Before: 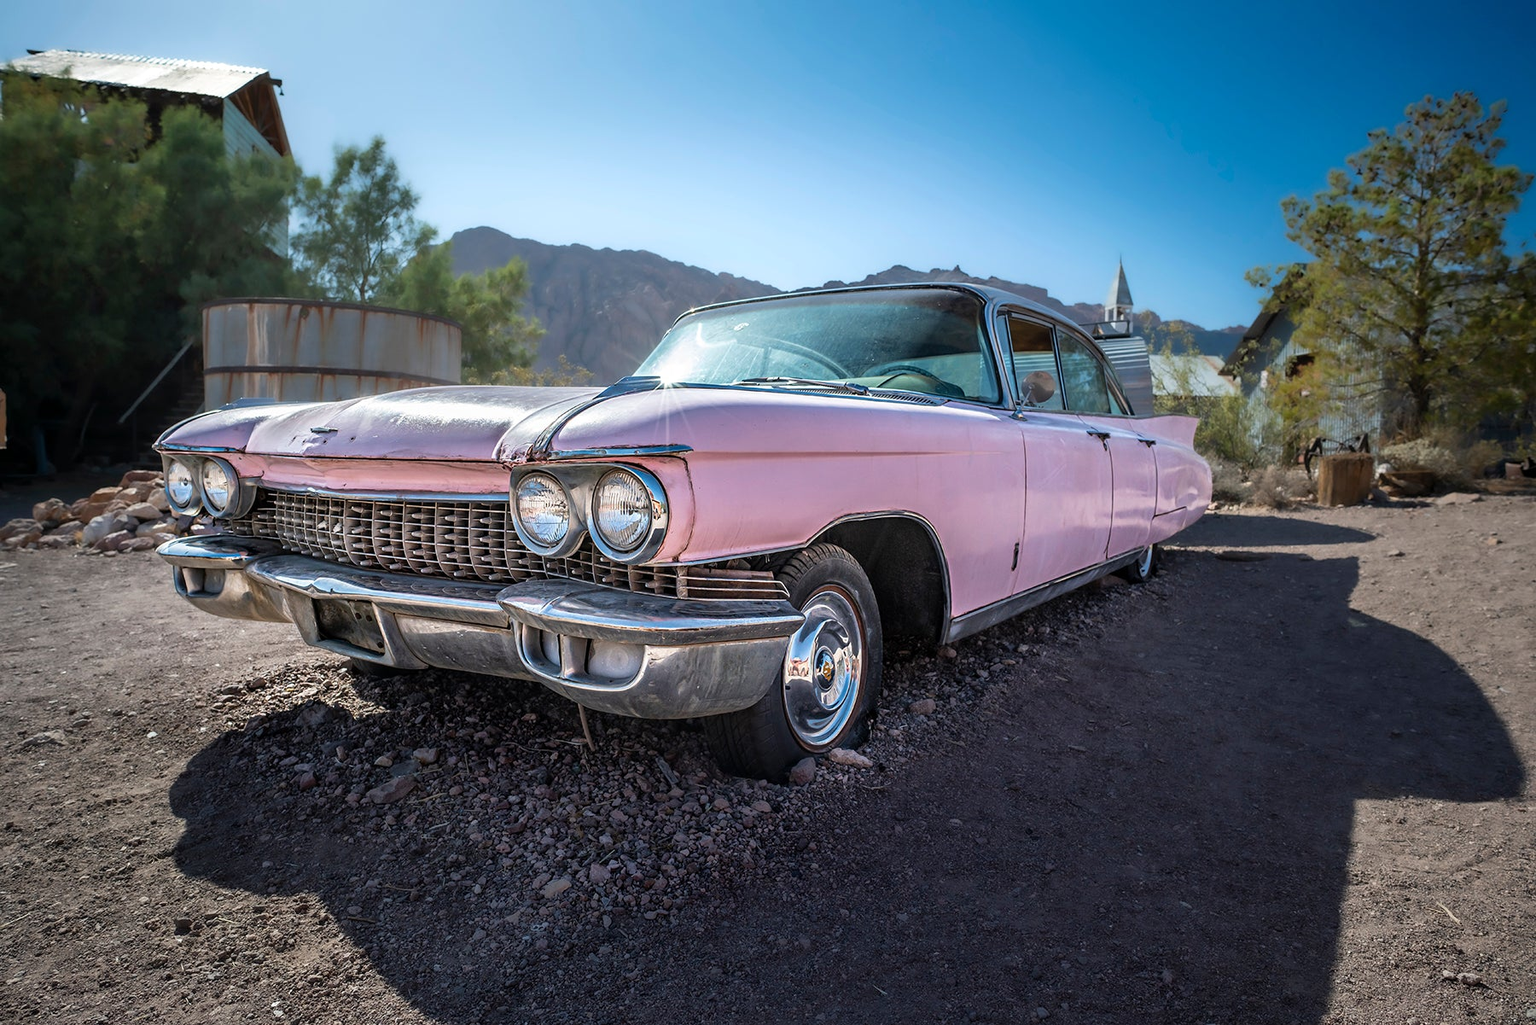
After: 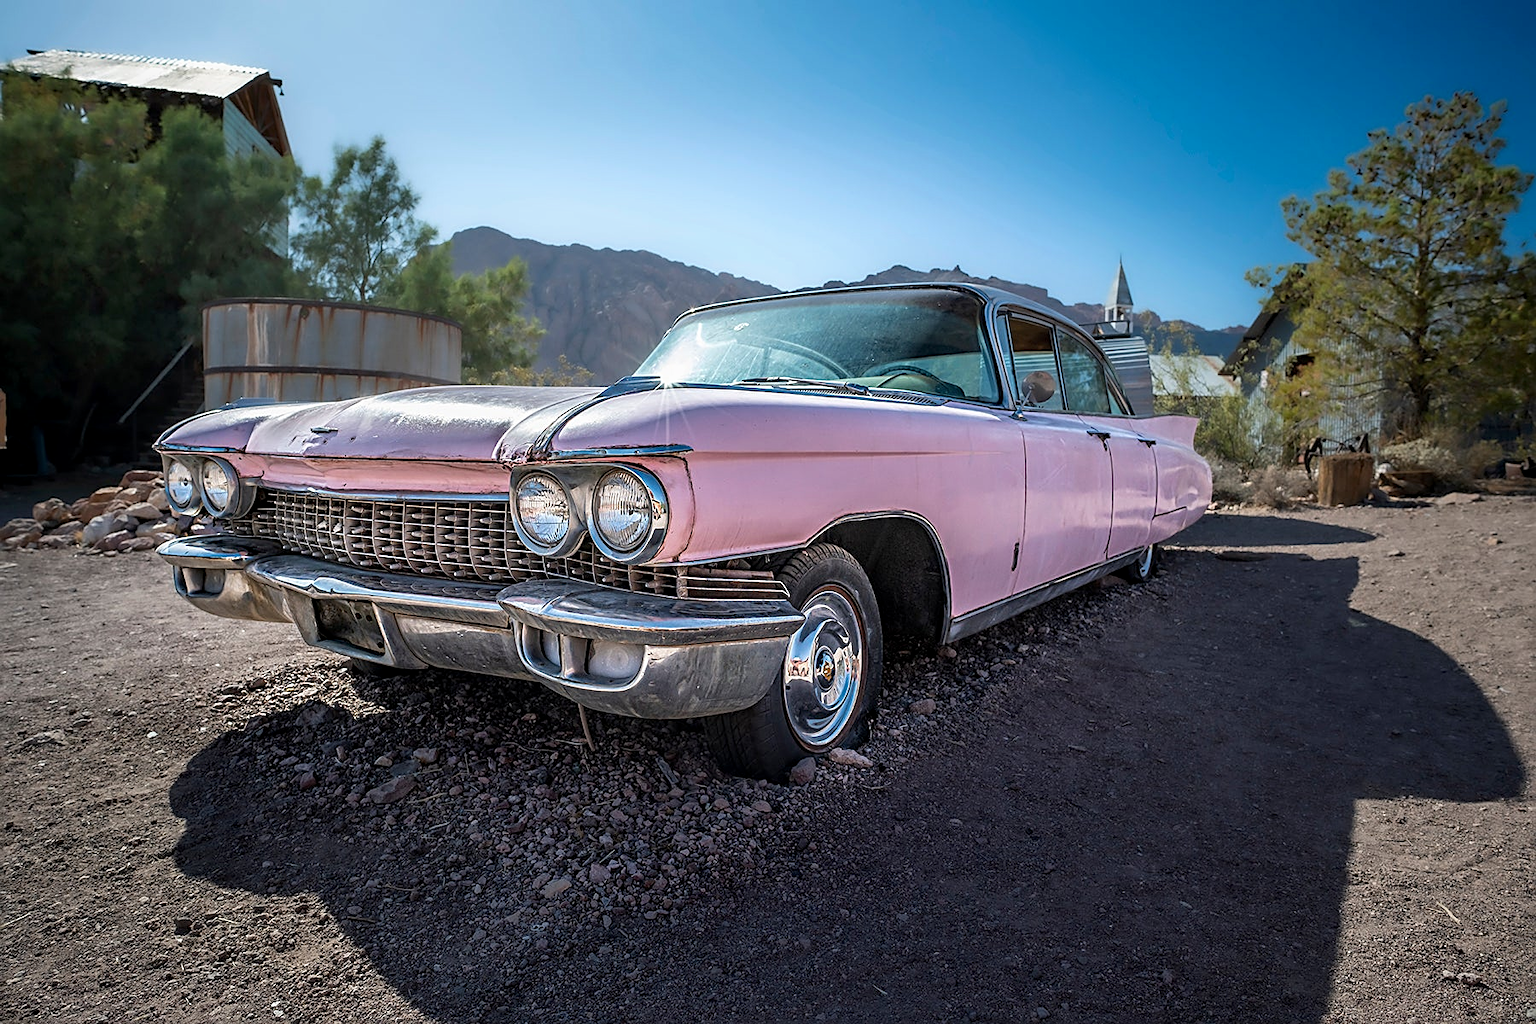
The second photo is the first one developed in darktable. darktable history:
local contrast: highlights 61%, shadows 106%, detail 107%, midtone range 0.529
sharpen: on, module defaults
